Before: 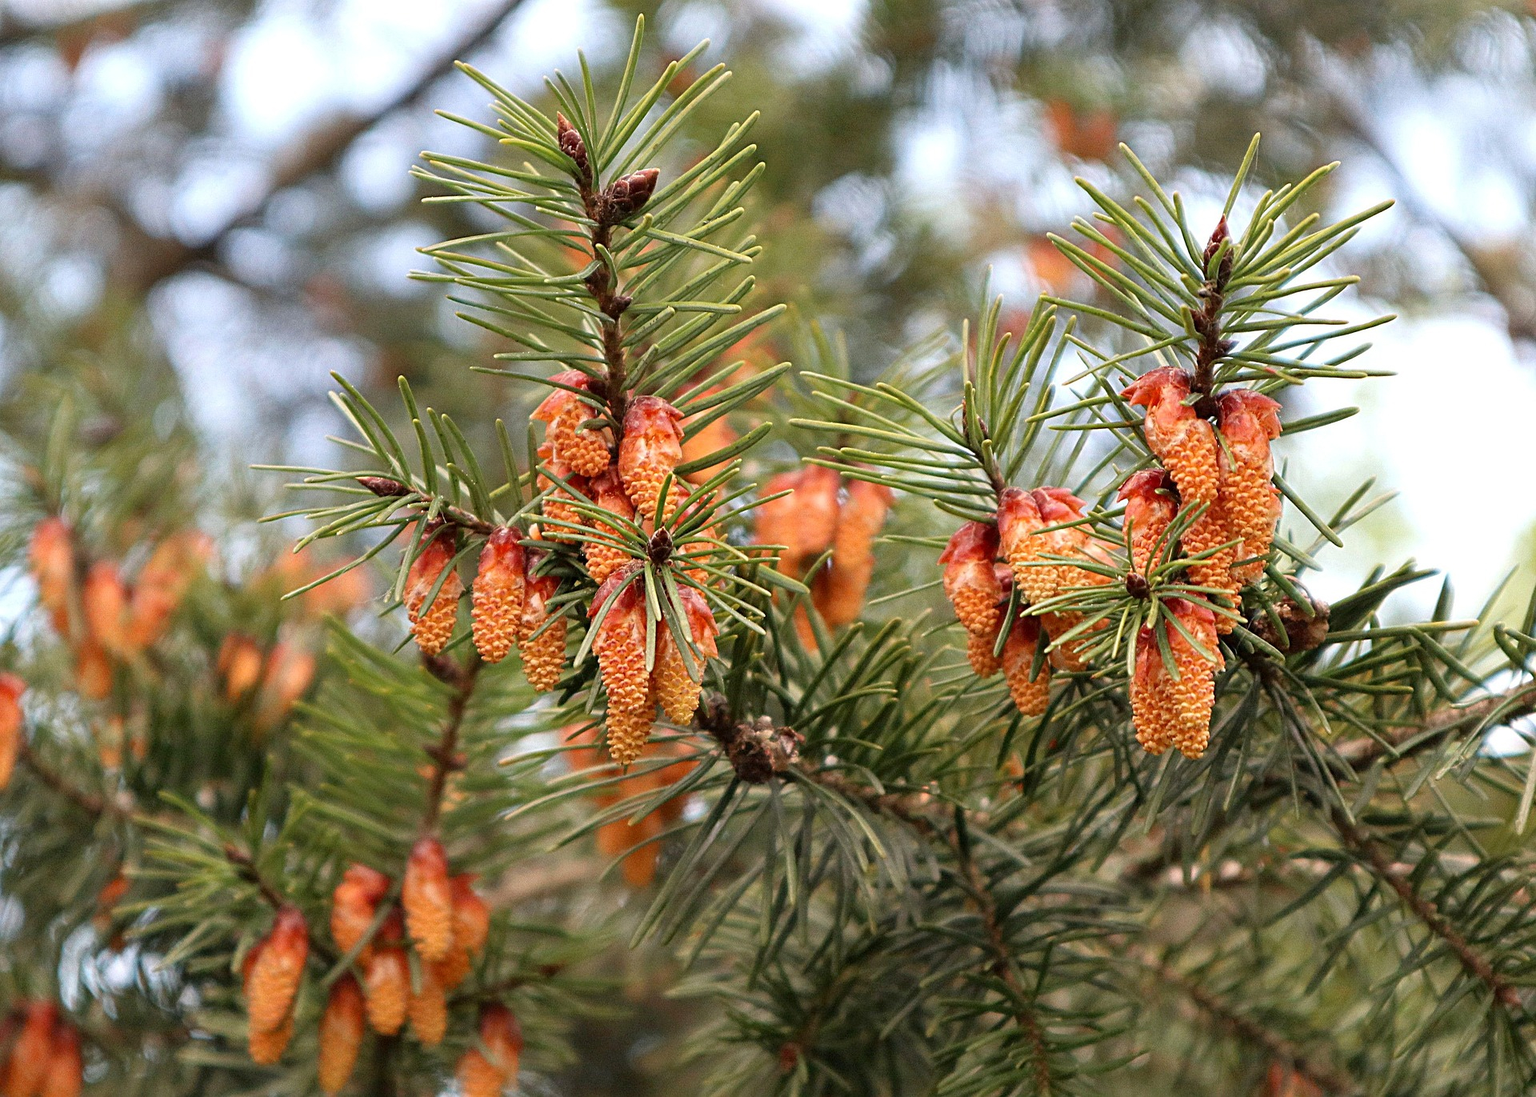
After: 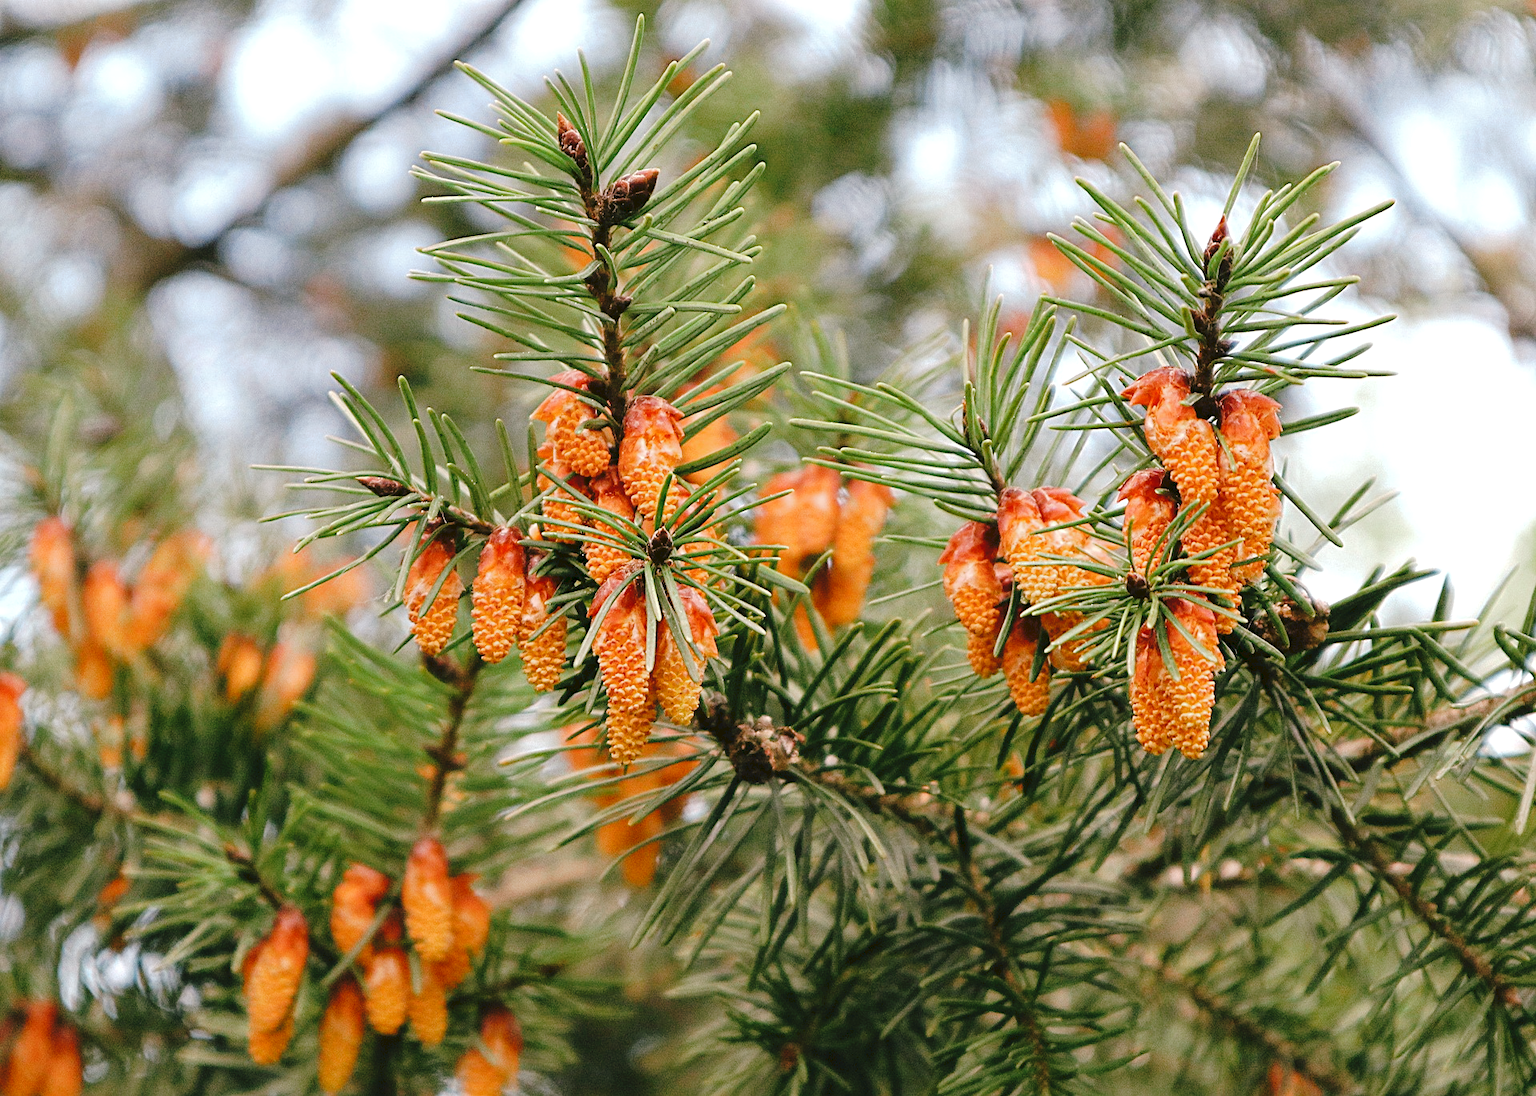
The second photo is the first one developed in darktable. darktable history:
tone curve: curves: ch0 [(0, 0) (0.003, 0.064) (0.011, 0.065) (0.025, 0.061) (0.044, 0.068) (0.069, 0.083) (0.1, 0.102) (0.136, 0.126) (0.177, 0.172) (0.224, 0.225) (0.277, 0.306) (0.335, 0.397) (0.399, 0.483) (0.468, 0.56) (0.543, 0.634) (0.623, 0.708) (0.709, 0.77) (0.801, 0.832) (0.898, 0.899) (1, 1)], preserve colors none
color look up table: target L [91.5, 92.75, 87.77, 84.91, 82.53, 74.93, 73.05, 69.19, 58.3, 58.34, 50.62, 52.86, 36.97, 21.62, 11.51, 200.62, 102.25, 86.9, 78.81, 65.31, 64.28, 58.21, 52.86, 49.23, 45.35, 37.75, 34.03, 30.35, 17.65, 86.06, 74.98, 75.26, 72.08, 68.46, 56.28, 50.55, 51.23, 47.22, 42.92, 34.37, 35.28, 34.19, 23.74, 13.65, 2.39, 80.4, 57.88, 58.6, 30.21], target a [-25.92, -2.912, -29.83, -47.01, -14.53, -45.68, -26.03, 0.731, -58.85, -31.64, -38.24, -11.63, -30.63, -23.18, -12.57, 0, 0, -8.101, 18.57, 51.1, 37.63, 61.18, 20.41, 73.03, 50.1, 44, 45.97, 3.967, 23.99, 18.39, 37.32, 46.17, 59.93, 37.17, 74.16, 22.47, 66.86, 49.53, 5.796, -5.059, 41.94, 19.12, 28.56, 16.42, 17.83, -43.23, -16.88, -2.168, -15.41], target b [45.69, 24.65, 19.21, 24.03, 8.517, 3.193, 48.3, 9.499, 36.87, 16.67, 28.79, 31.06, 25.88, 20.41, 19.09, 0, -0.001, 66.16, 66.35, 57.59, 20.87, 35.39, 40.05, 57.61, 49.49, 21.11, 46.36, 4.353, 29.77, -9.785, -2.393, -21.32, -32.35, -38.6, -2.811, -33.37, -30.06, -2.379, -59.69, -17.96, -57.1, -75.71, -10.93, -34.89, -24.4, -20.63, -44.37, -10.14, -2.733], num patches 49
